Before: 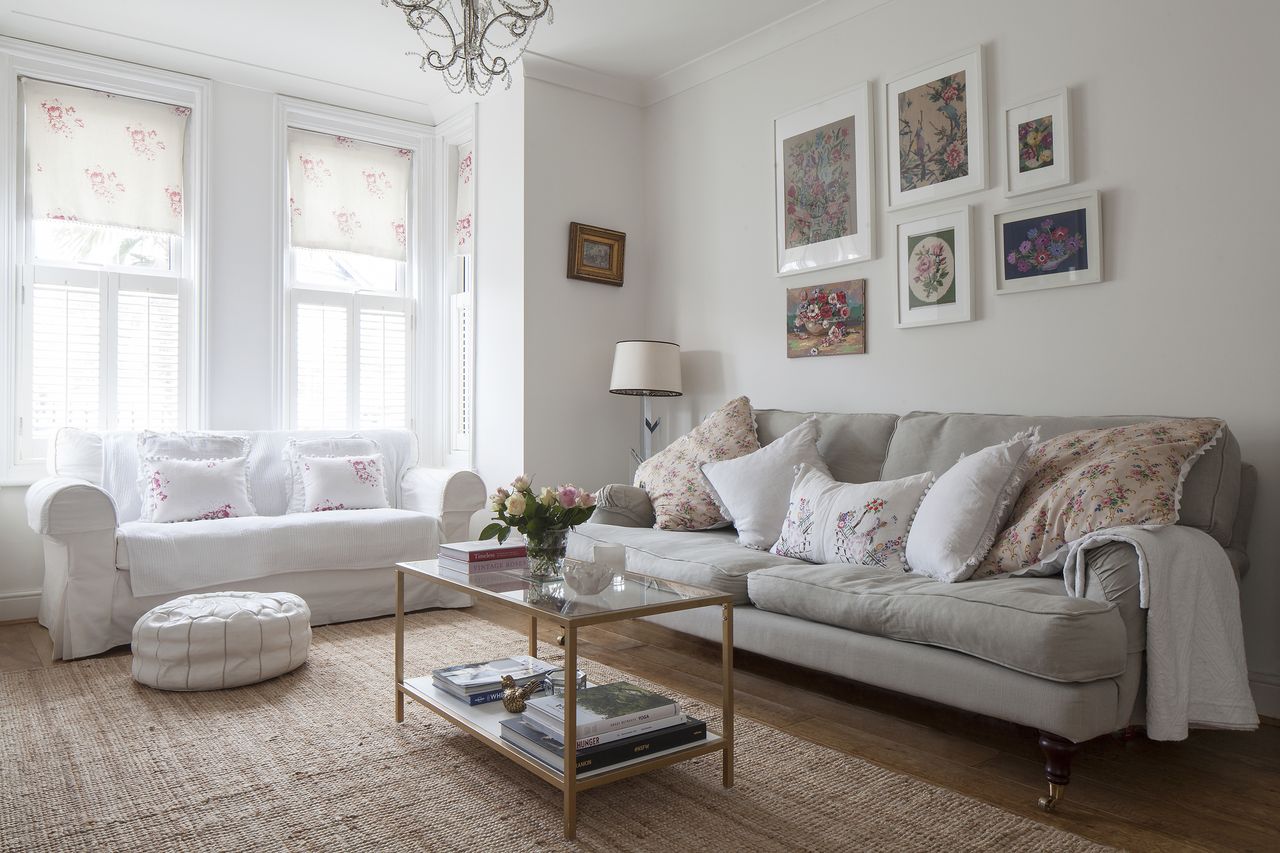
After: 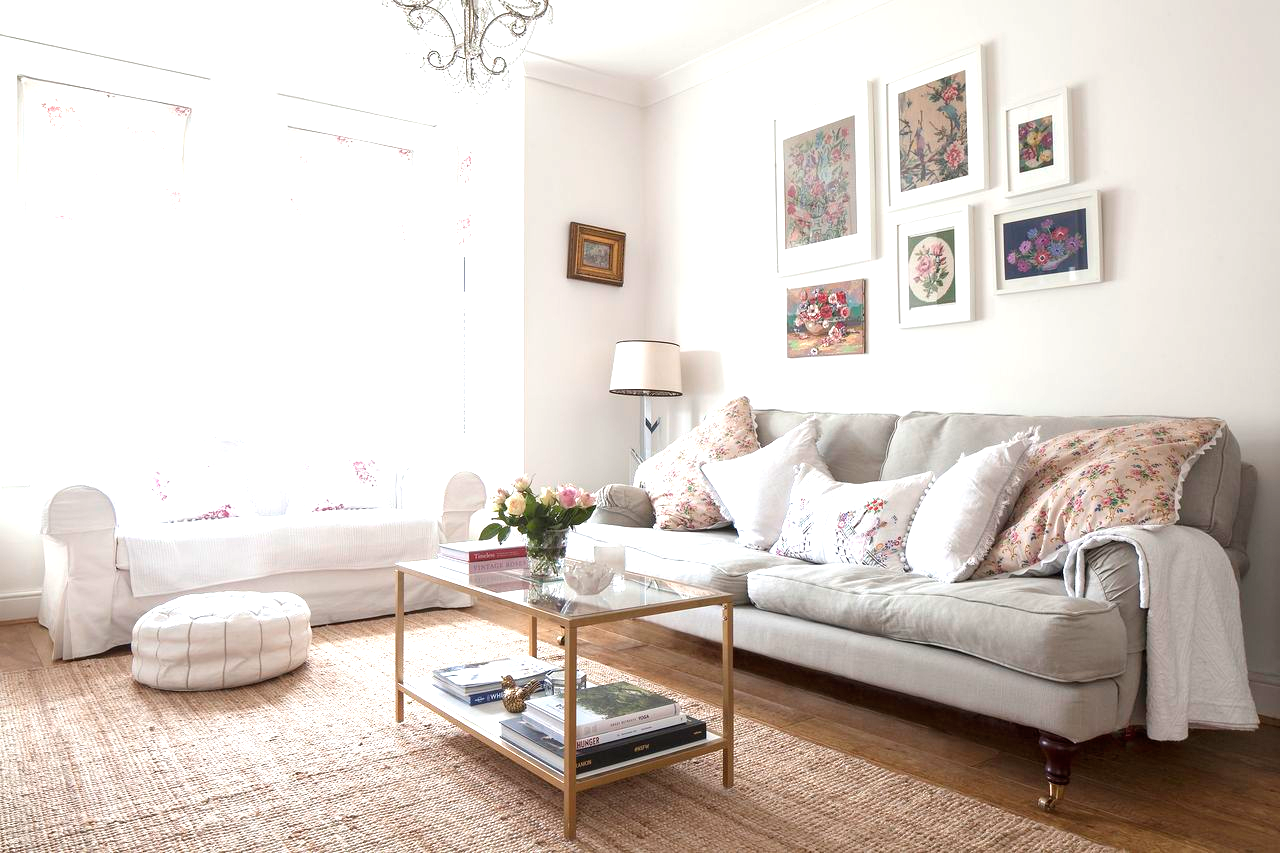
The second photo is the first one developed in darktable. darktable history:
exposure: black level correction 0, exposure 1.172 EV, compensate exposure bias true, compensate highlight preservation false
